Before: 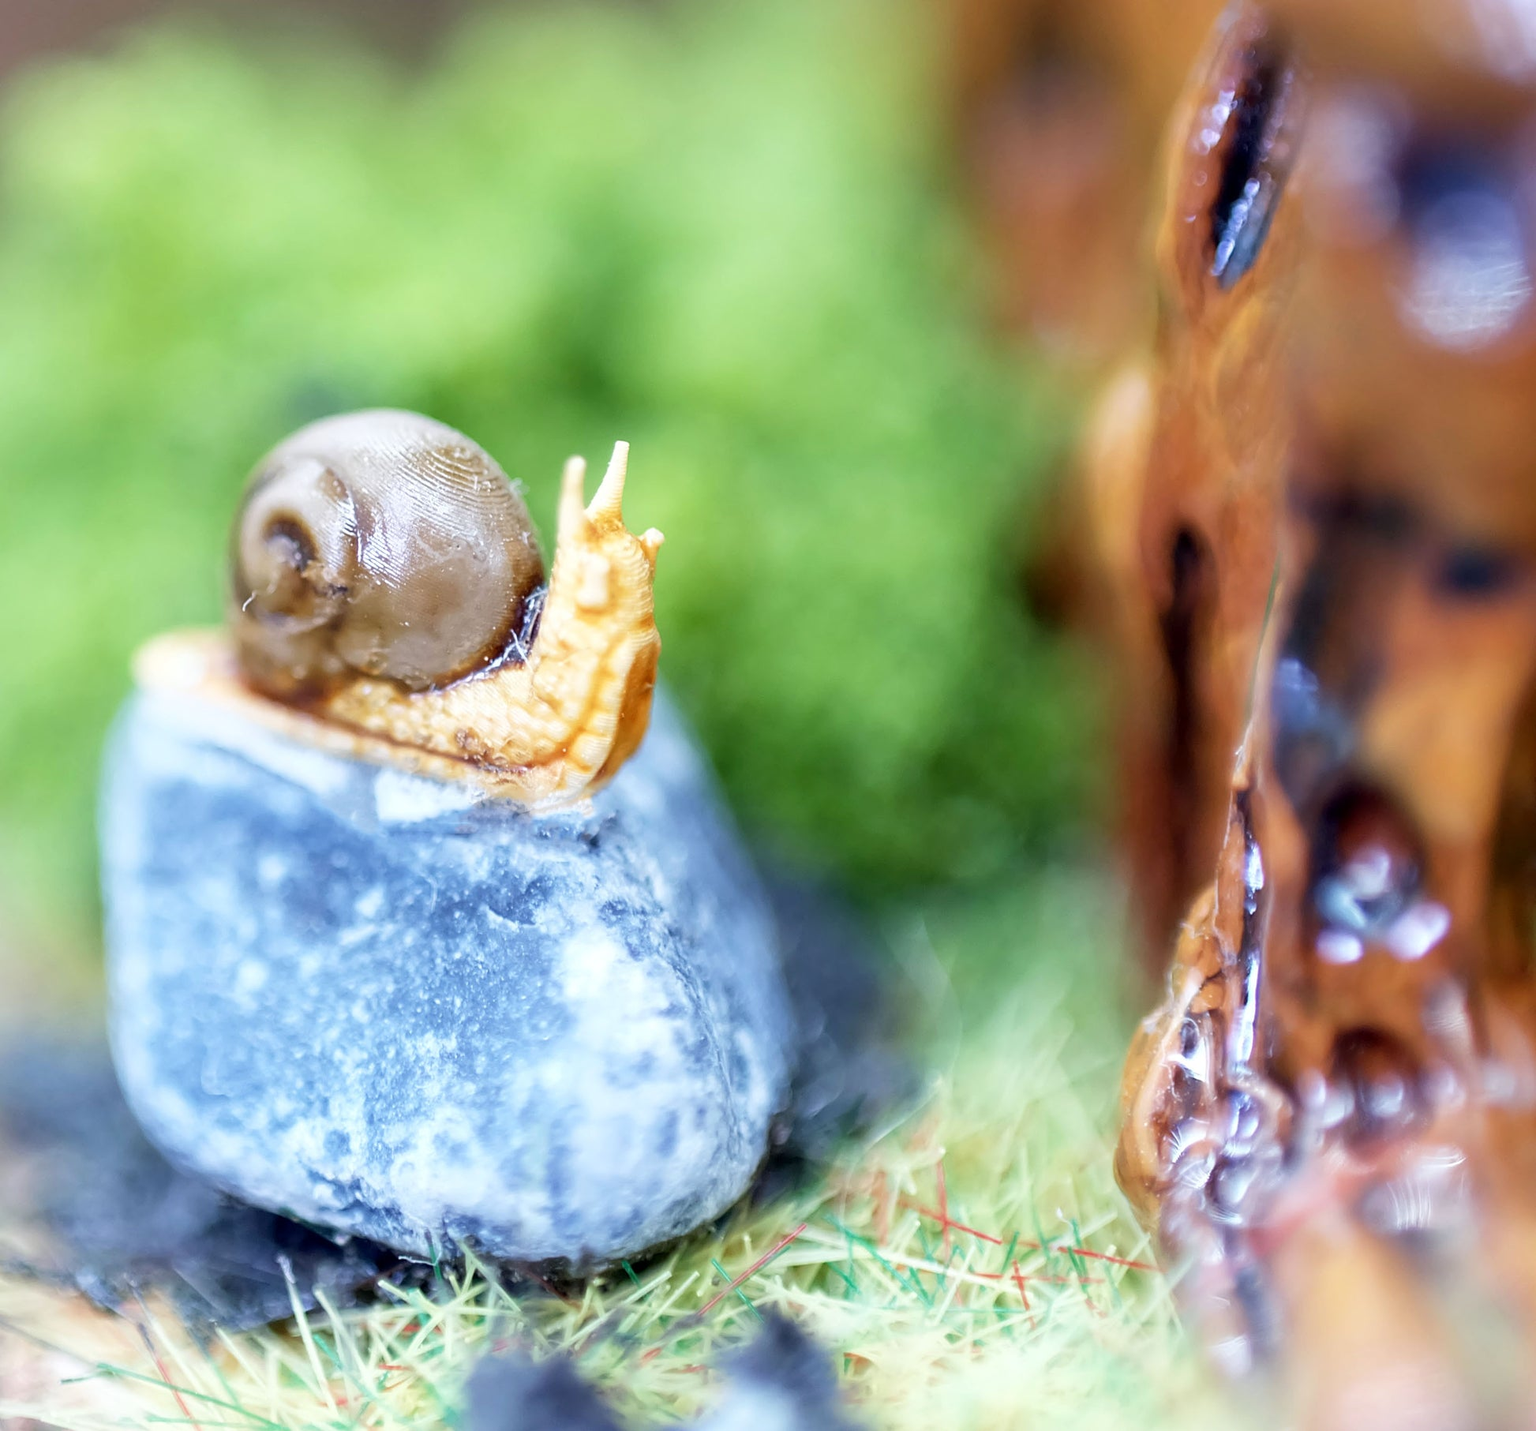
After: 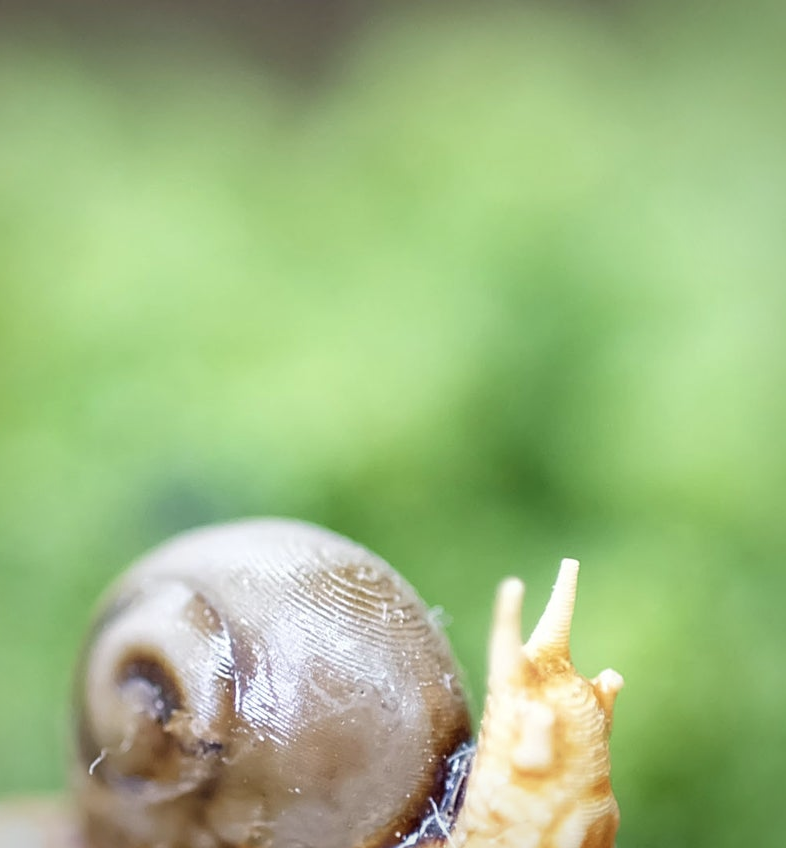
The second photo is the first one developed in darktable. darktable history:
vignetting: brightness -0.389, saturation 0.018
crop and rotate: left 11.207%, top 0.047%, right 48.357%, bottom 53.14%
contrast brightness saturation: saturation -0.154
